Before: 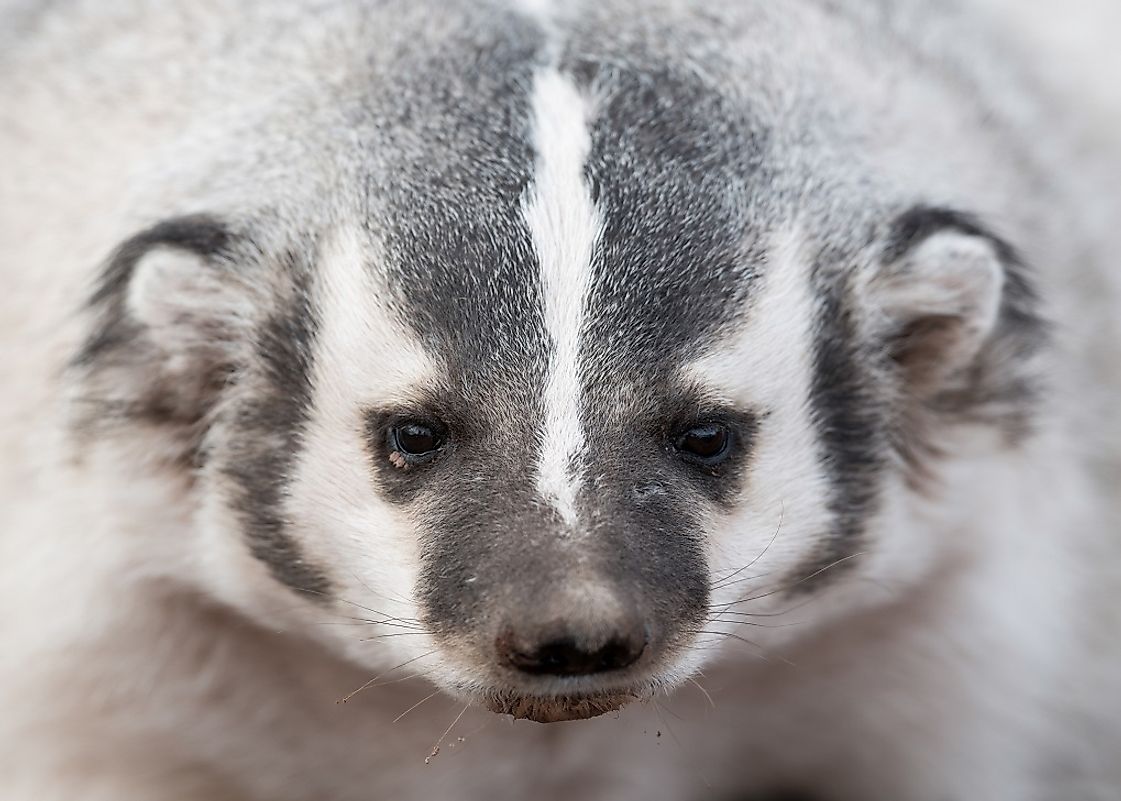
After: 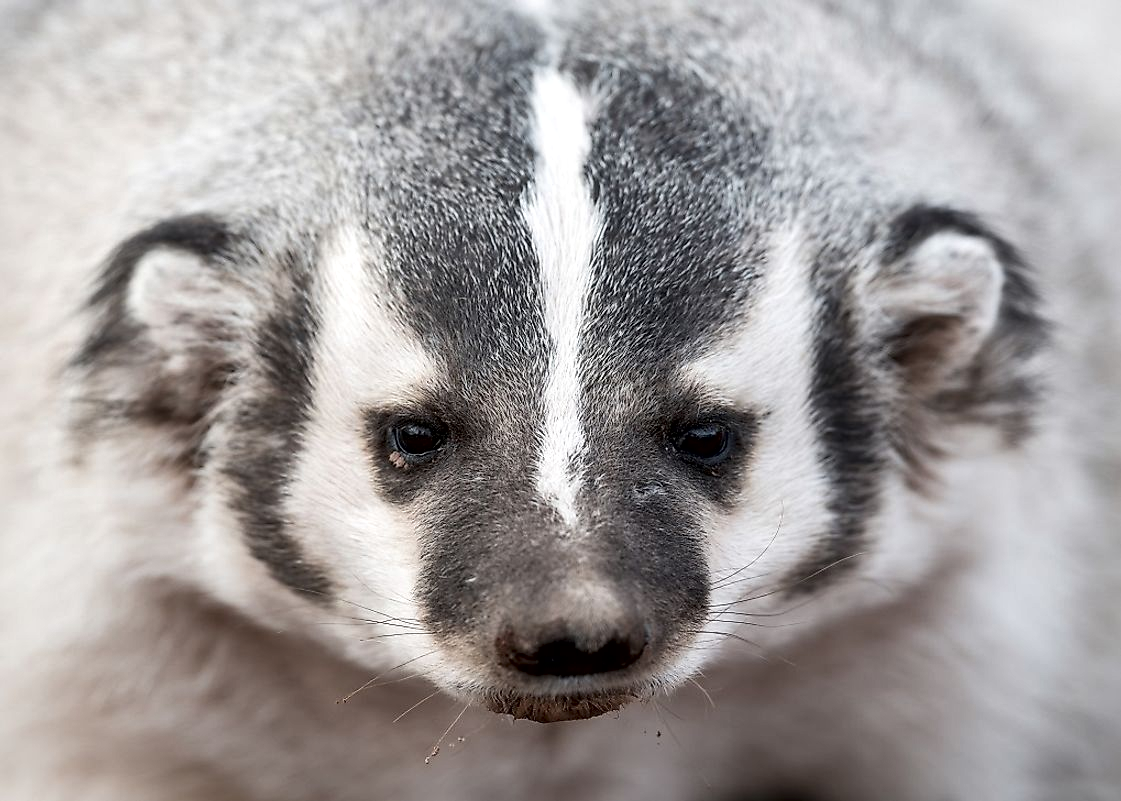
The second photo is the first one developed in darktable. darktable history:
local contrast: mode bilateral grid, contrast 25, coarseness 46, detail 152%, midtone range 0.2
